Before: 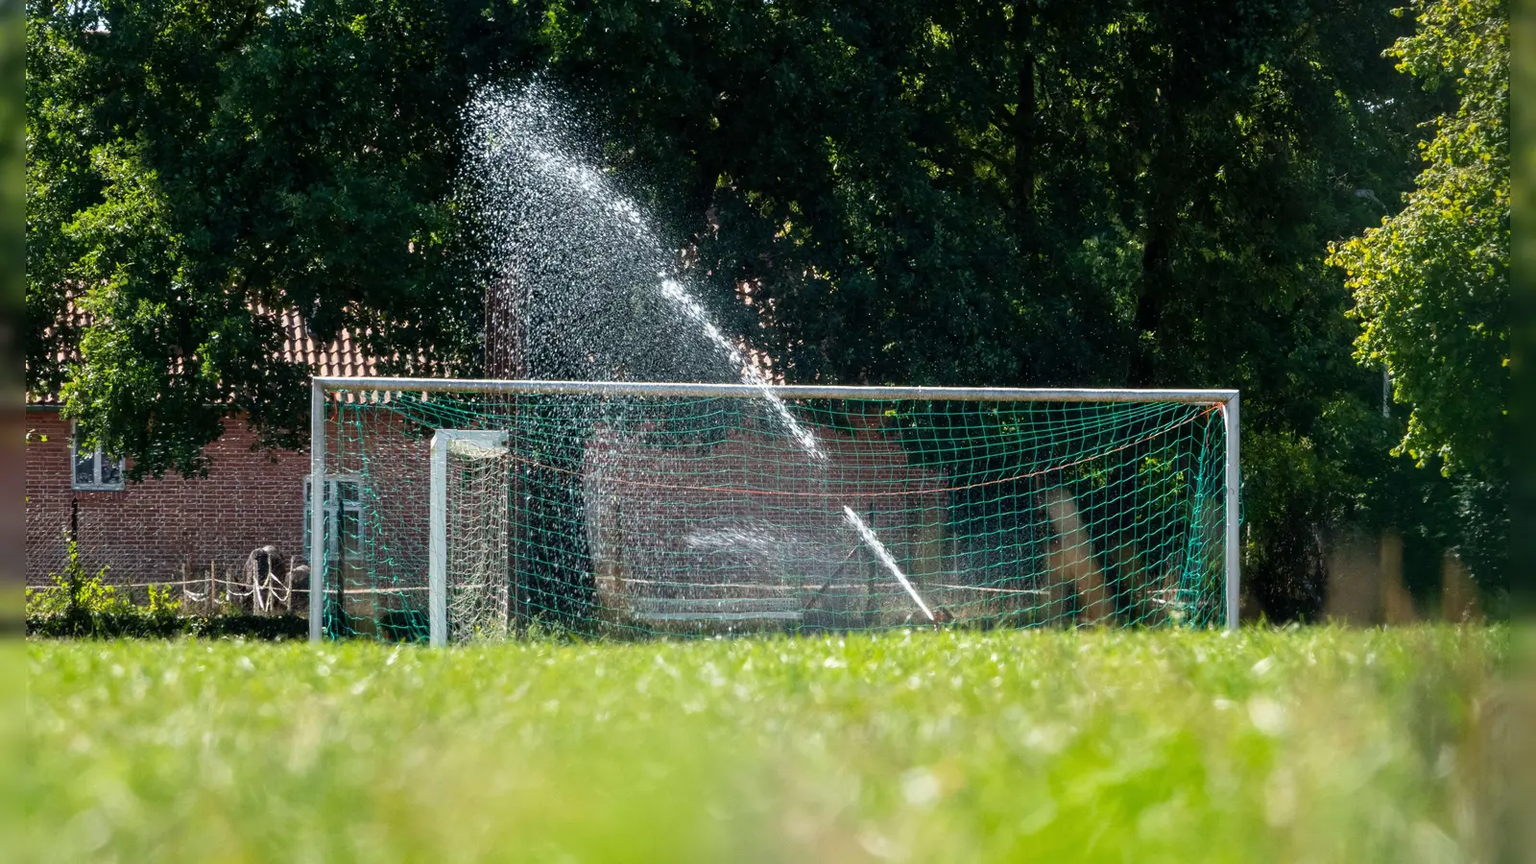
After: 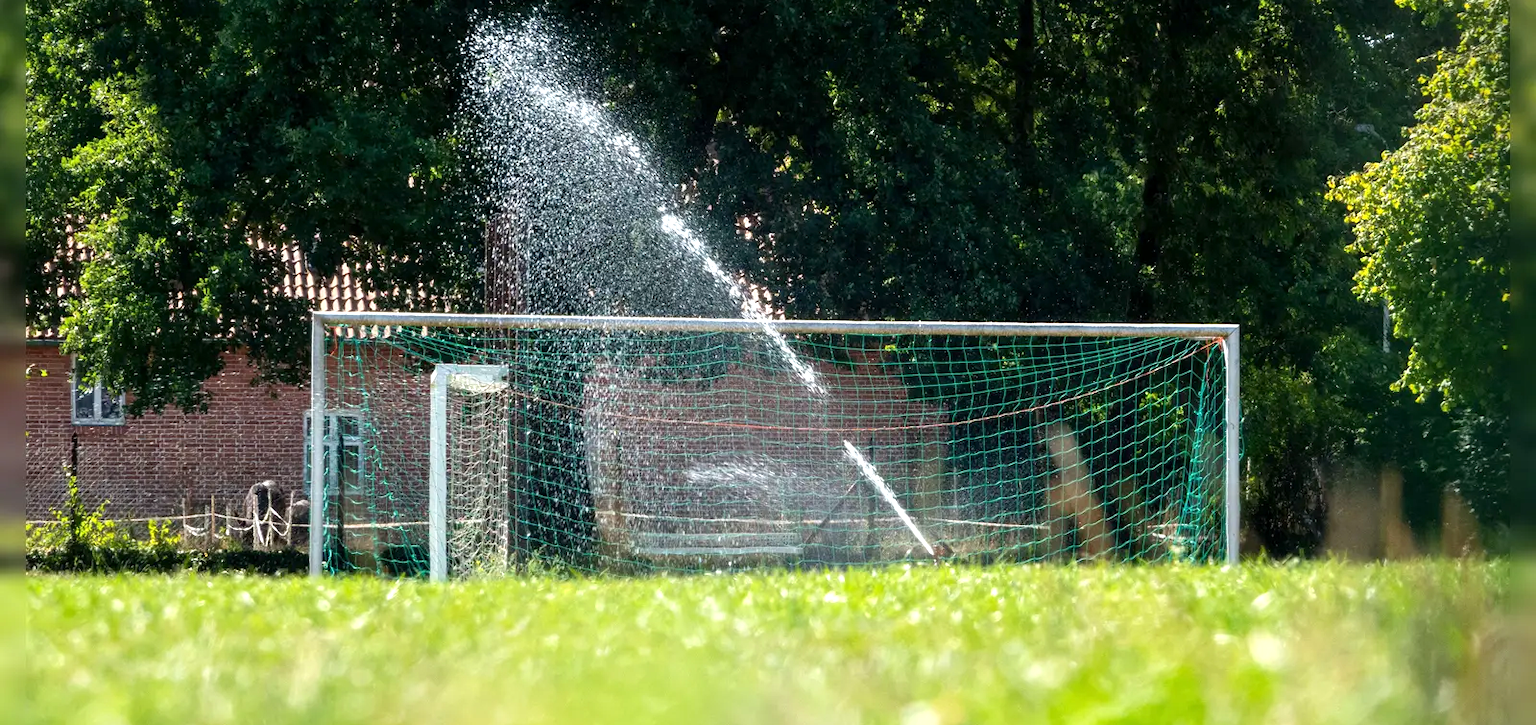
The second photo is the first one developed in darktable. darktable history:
crop: top 7.625%, bottom 8.027%
exposure: black level correction 0.001, exposure 0.5 EV, compensate exposure bias true, compensate highlight preservation false
